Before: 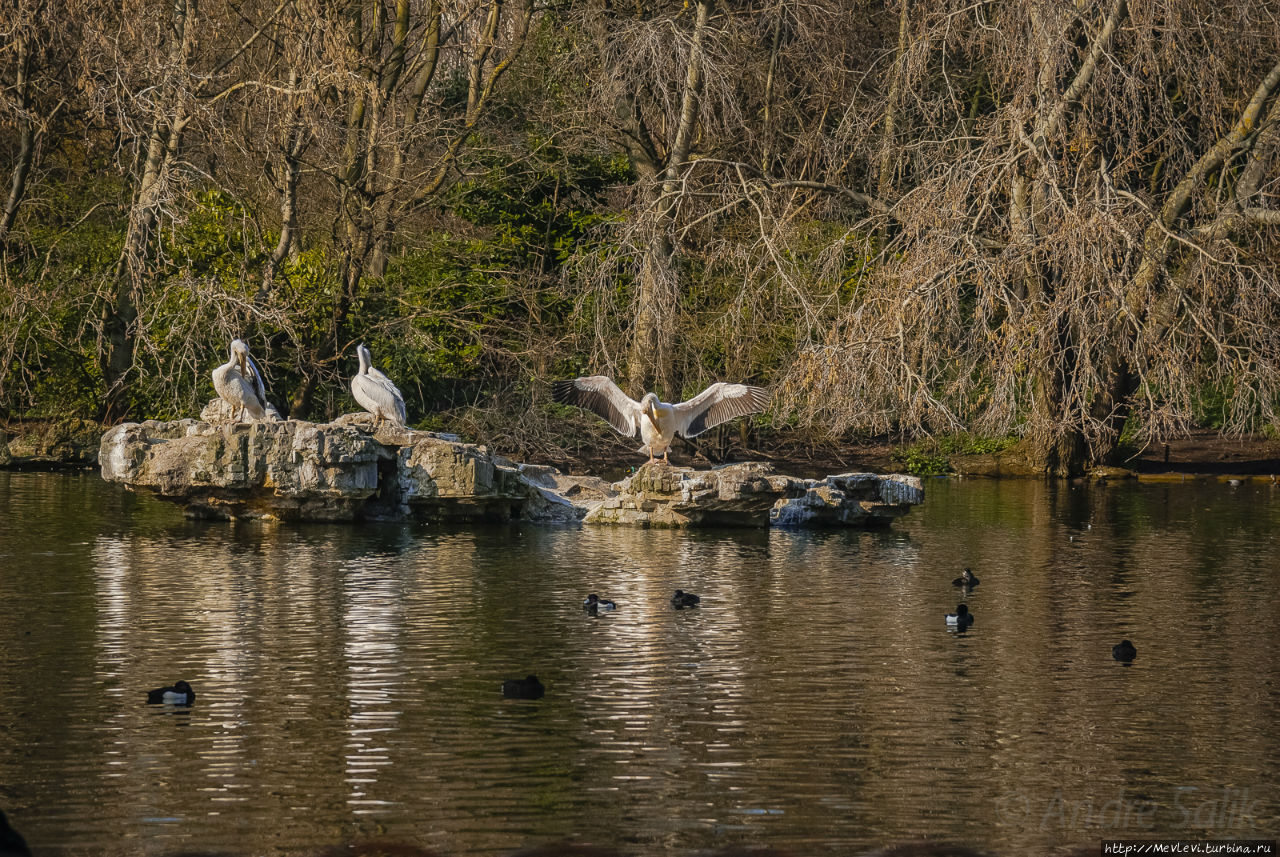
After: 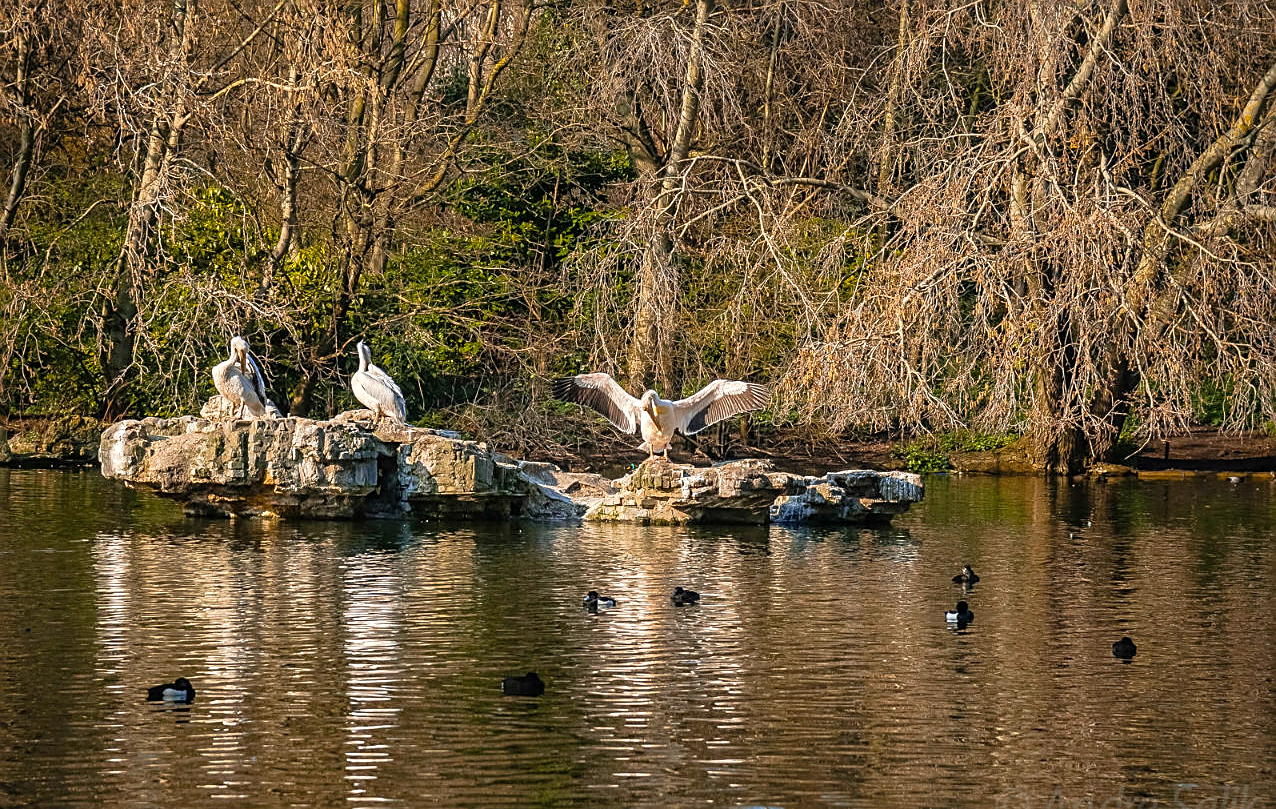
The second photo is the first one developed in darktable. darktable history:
sharpen: on, module defaults
exposure: exposure 0.6 EV, compensate highlight preservation false
crop: top 0.448%, right 0.264%, bottom 5.045%
